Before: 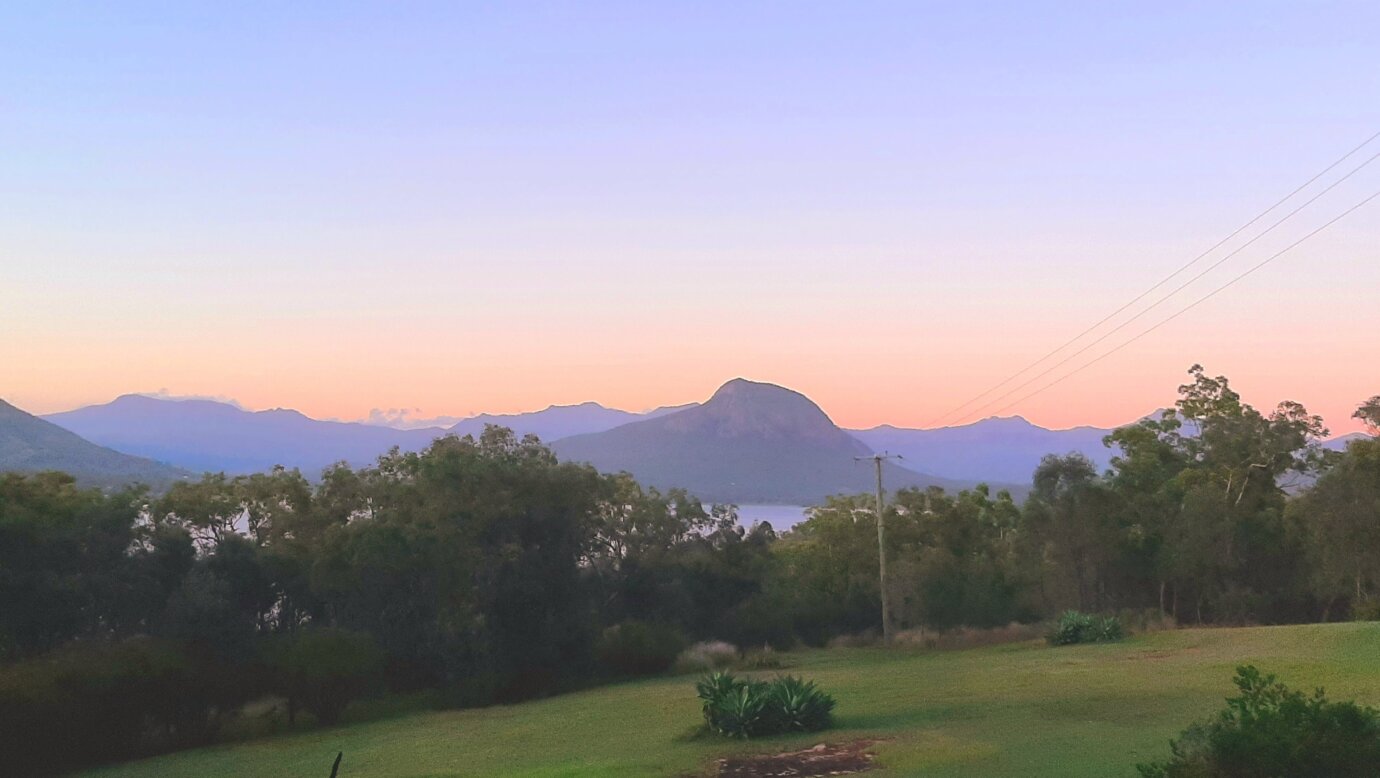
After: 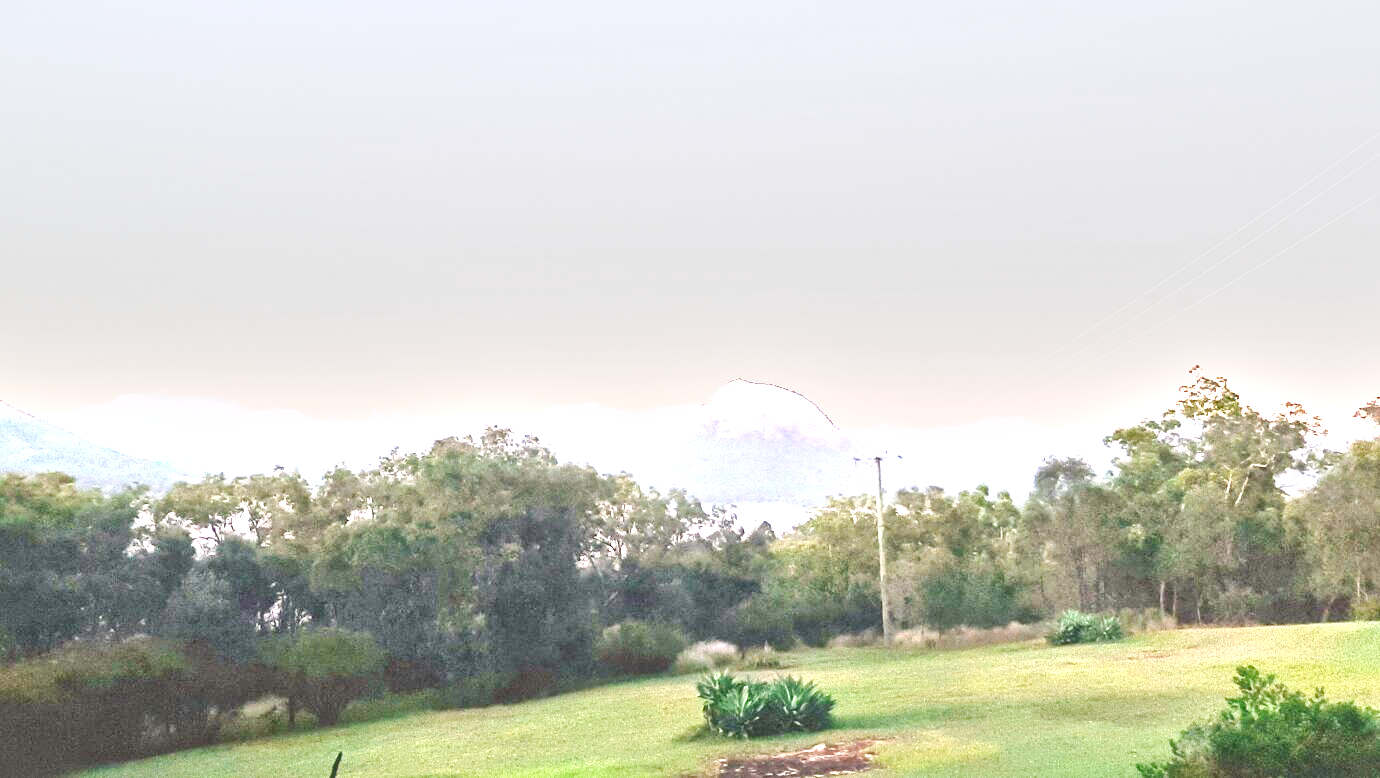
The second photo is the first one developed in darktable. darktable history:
base curve: curves: ch0 [(0, 0) (0.036, 0.025) (0.121, 0.166) (0.206, 0.329) (0.605, 0.79) (1, 1)], preserve colors none
shadows and highlights: radius 46.07, white point adjustment 6.81, compress 79.61%, soften with gaussian
local contrast: mode bilateral grid, contrast 20, coarseness 19, detail 163%, midtone range 0.2
exposure: black level correction 0.001, exposure 1.732 EV, compensate exposure bias true, compensate highlight preservation false
